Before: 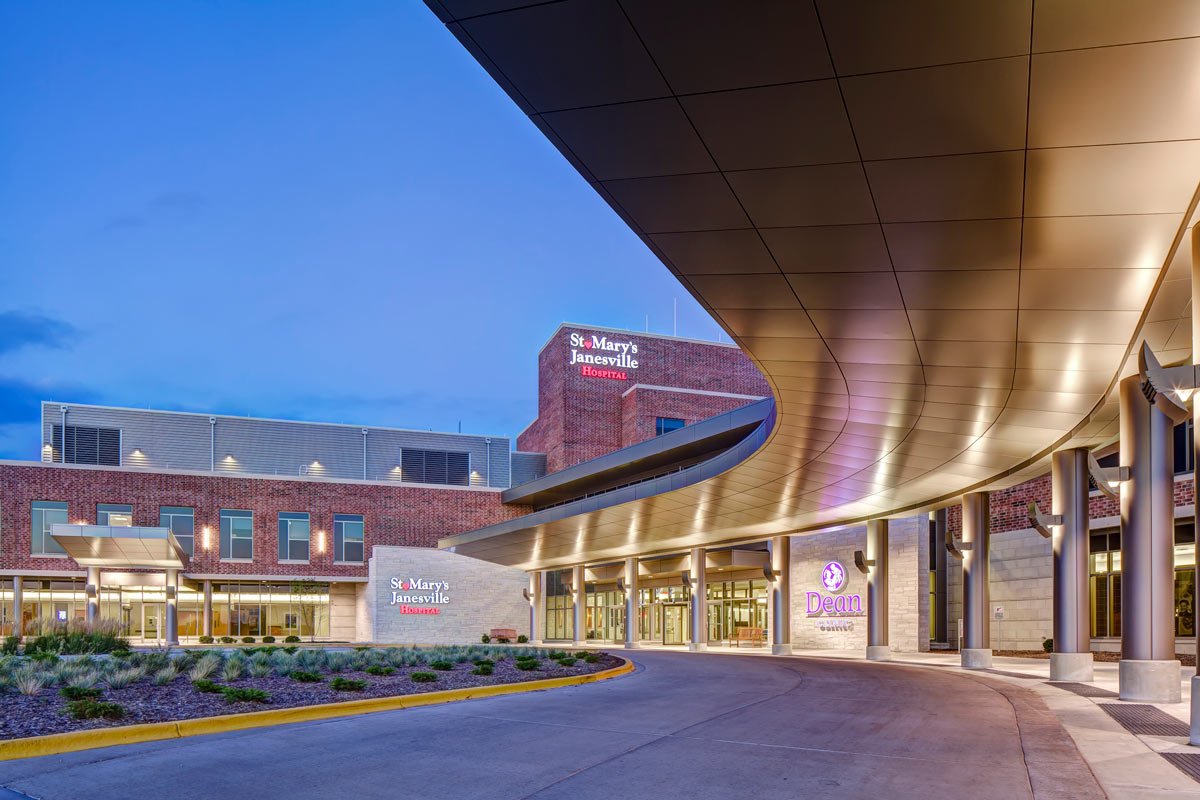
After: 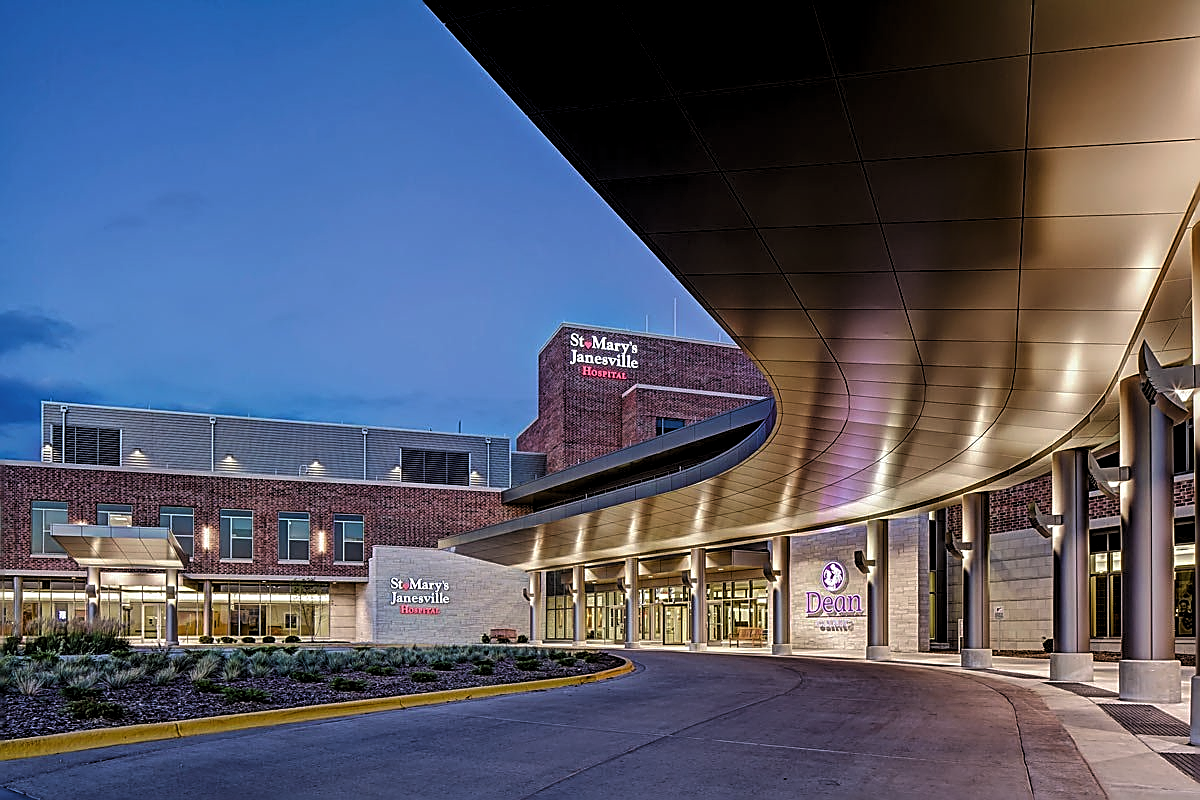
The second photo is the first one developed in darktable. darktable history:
shadows and highlights: shadows -20, white point adjustment -2, highlights -35
sharpen: radius 1.685, amount 1.294
levels: levels [0.116, 0.574, 1]
